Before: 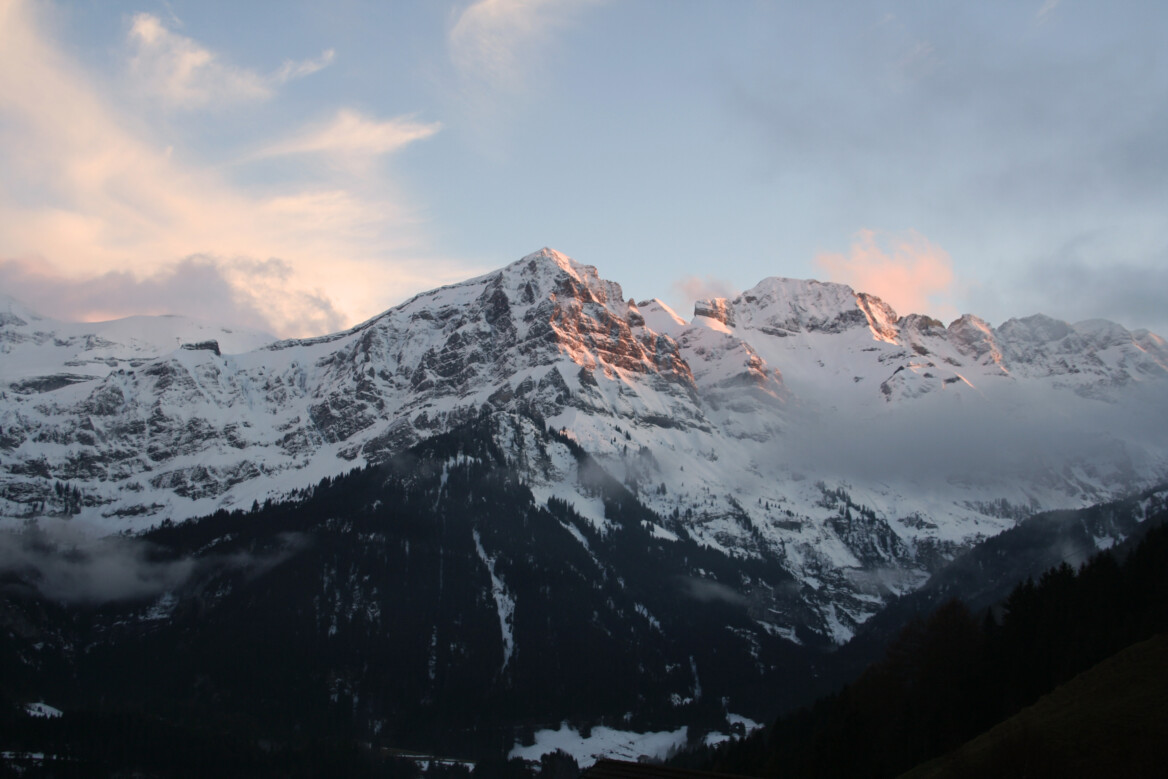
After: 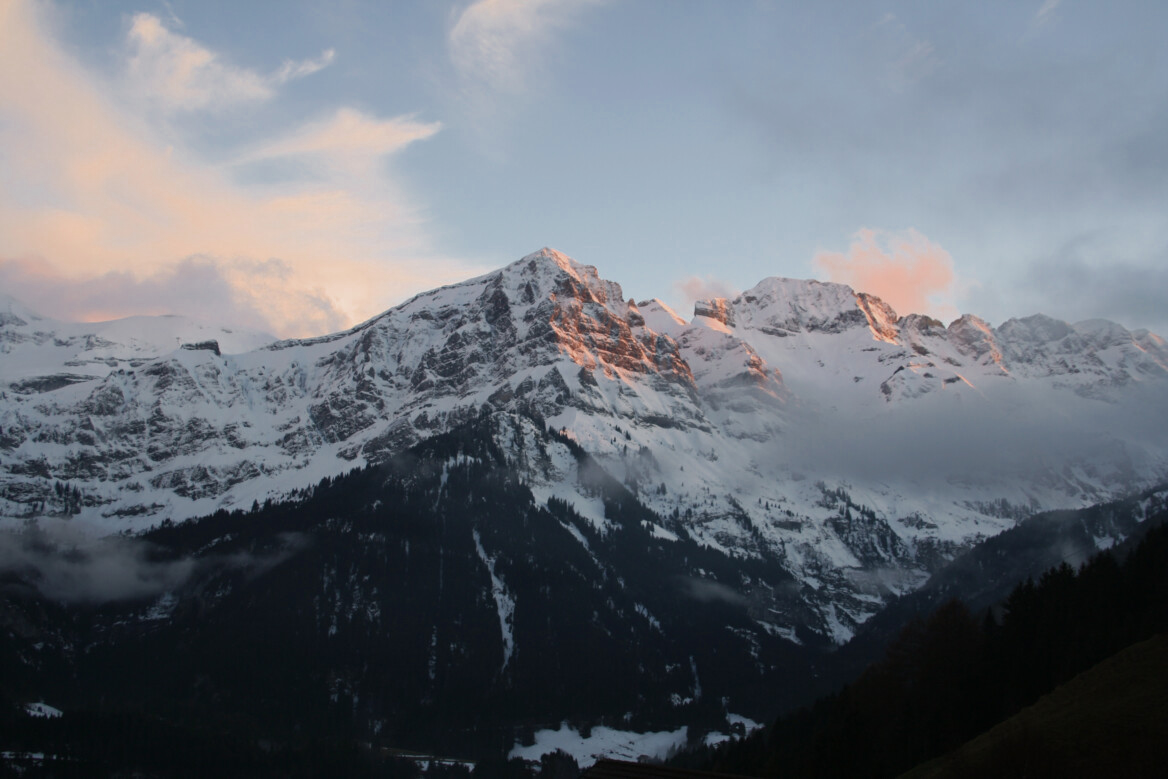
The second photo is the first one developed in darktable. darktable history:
color zones: curves: ch0 [(0, 0.444) (0.143, 0.442) (0.286, 0.441) (0.429, 0.441) (0.571, 0.441) (0.714, 0.441) (0.857, 0.442) (1, 0.444)], mix 101.48%
exposure: compensate highlight preservation false
